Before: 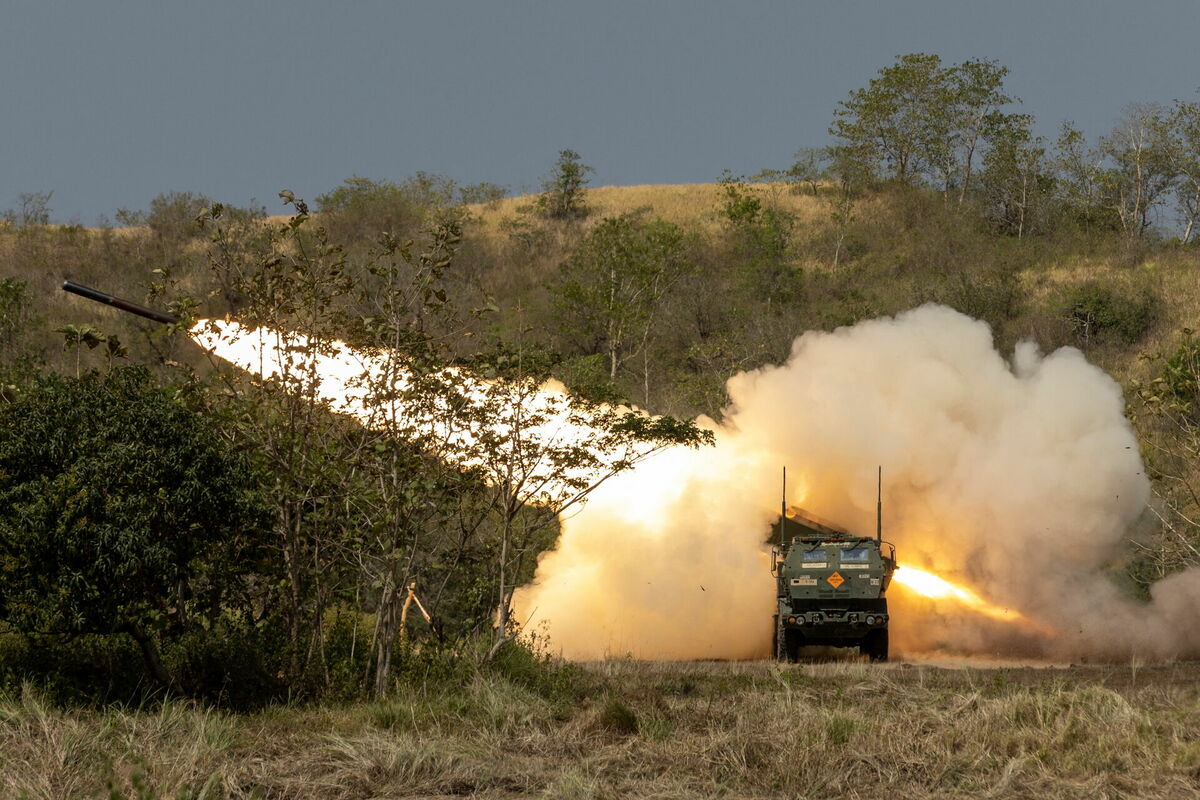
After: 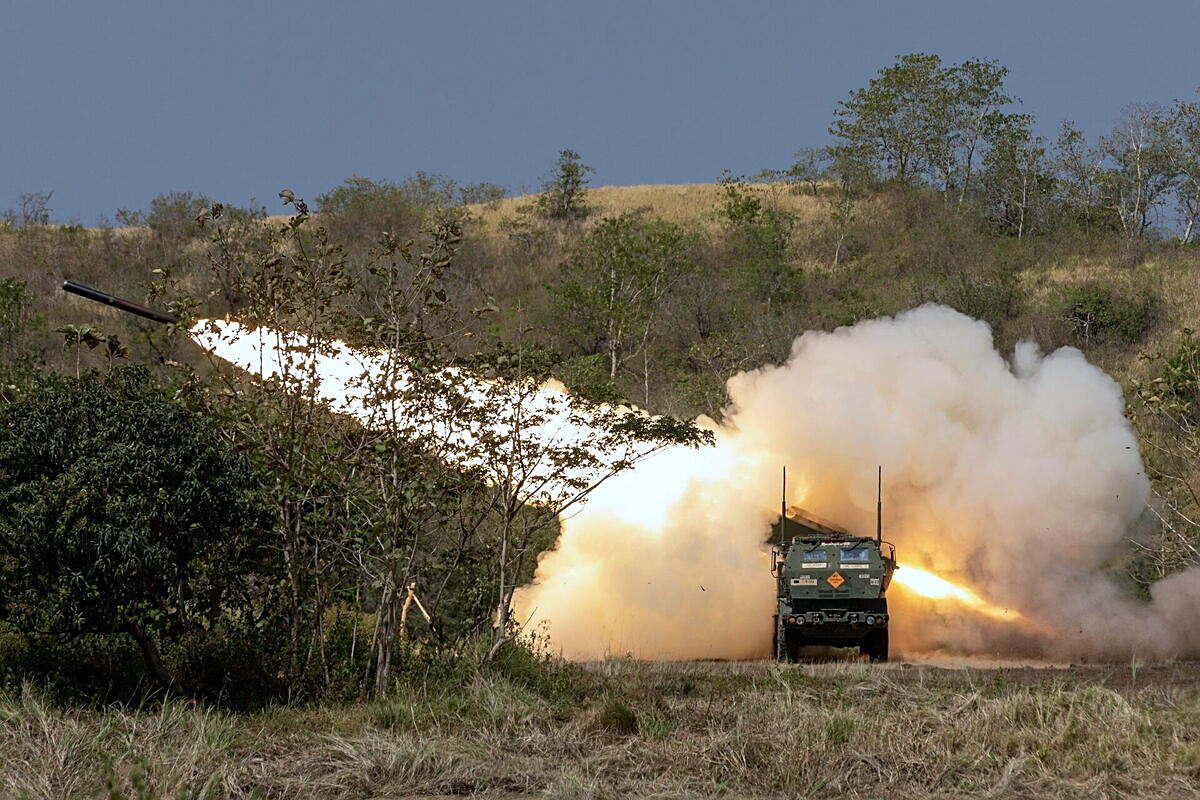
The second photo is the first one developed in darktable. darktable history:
sharpen: on, module defaults
color calibration: illuminant as shot in camera, x 0.37, y 0.382, temperature 4313.32 K
